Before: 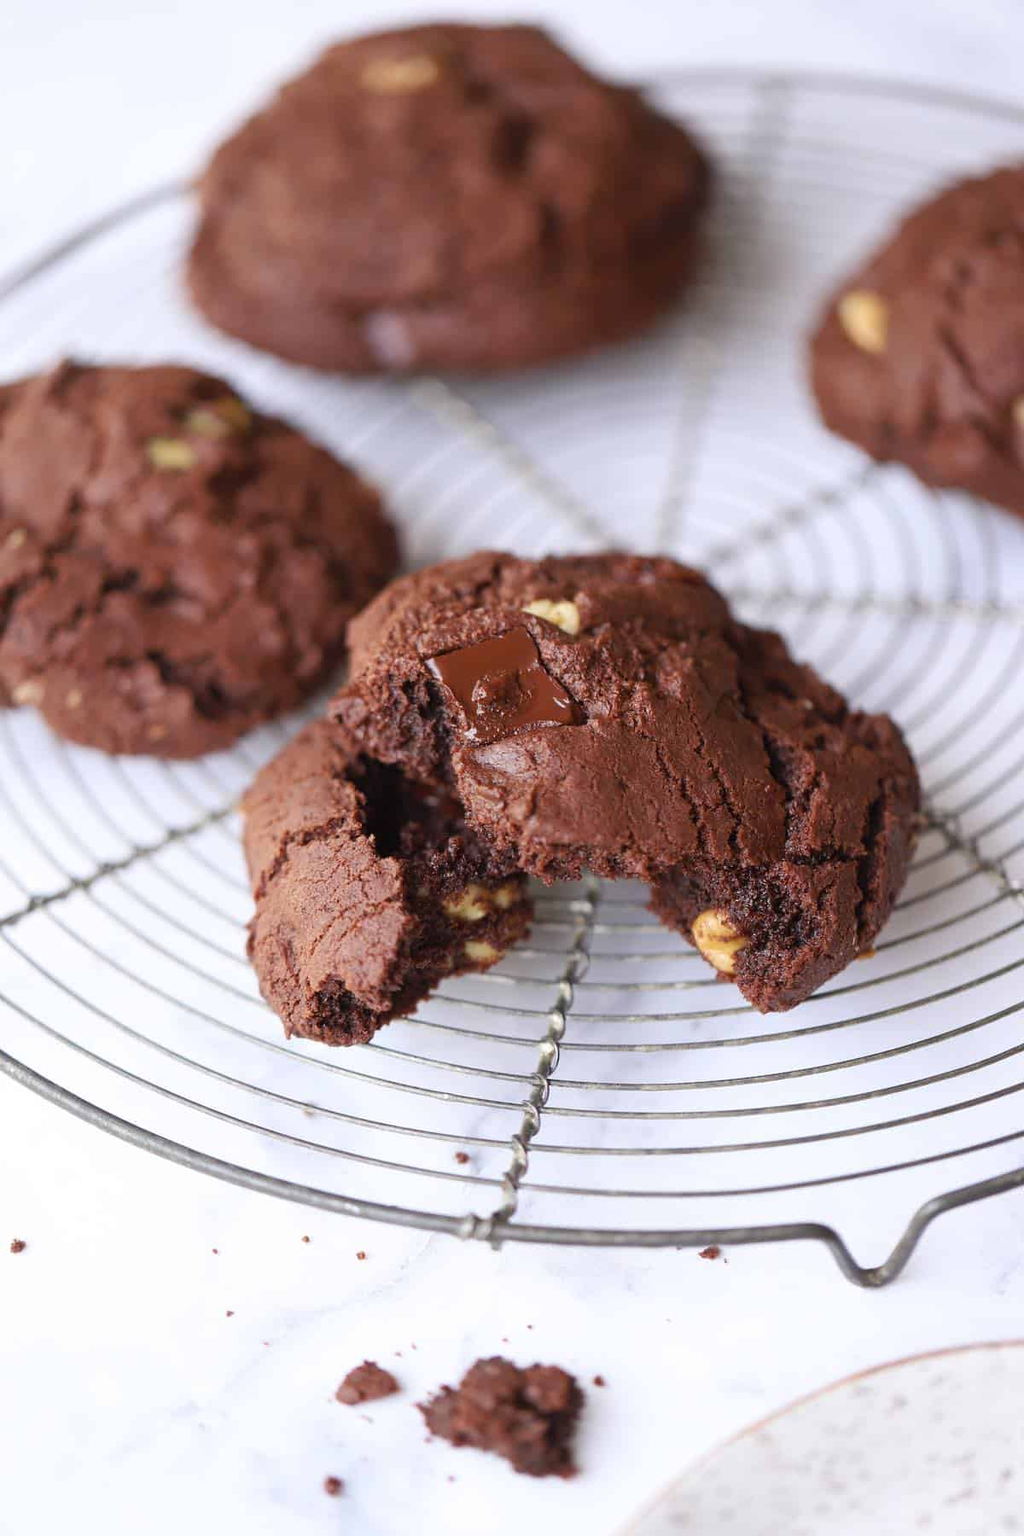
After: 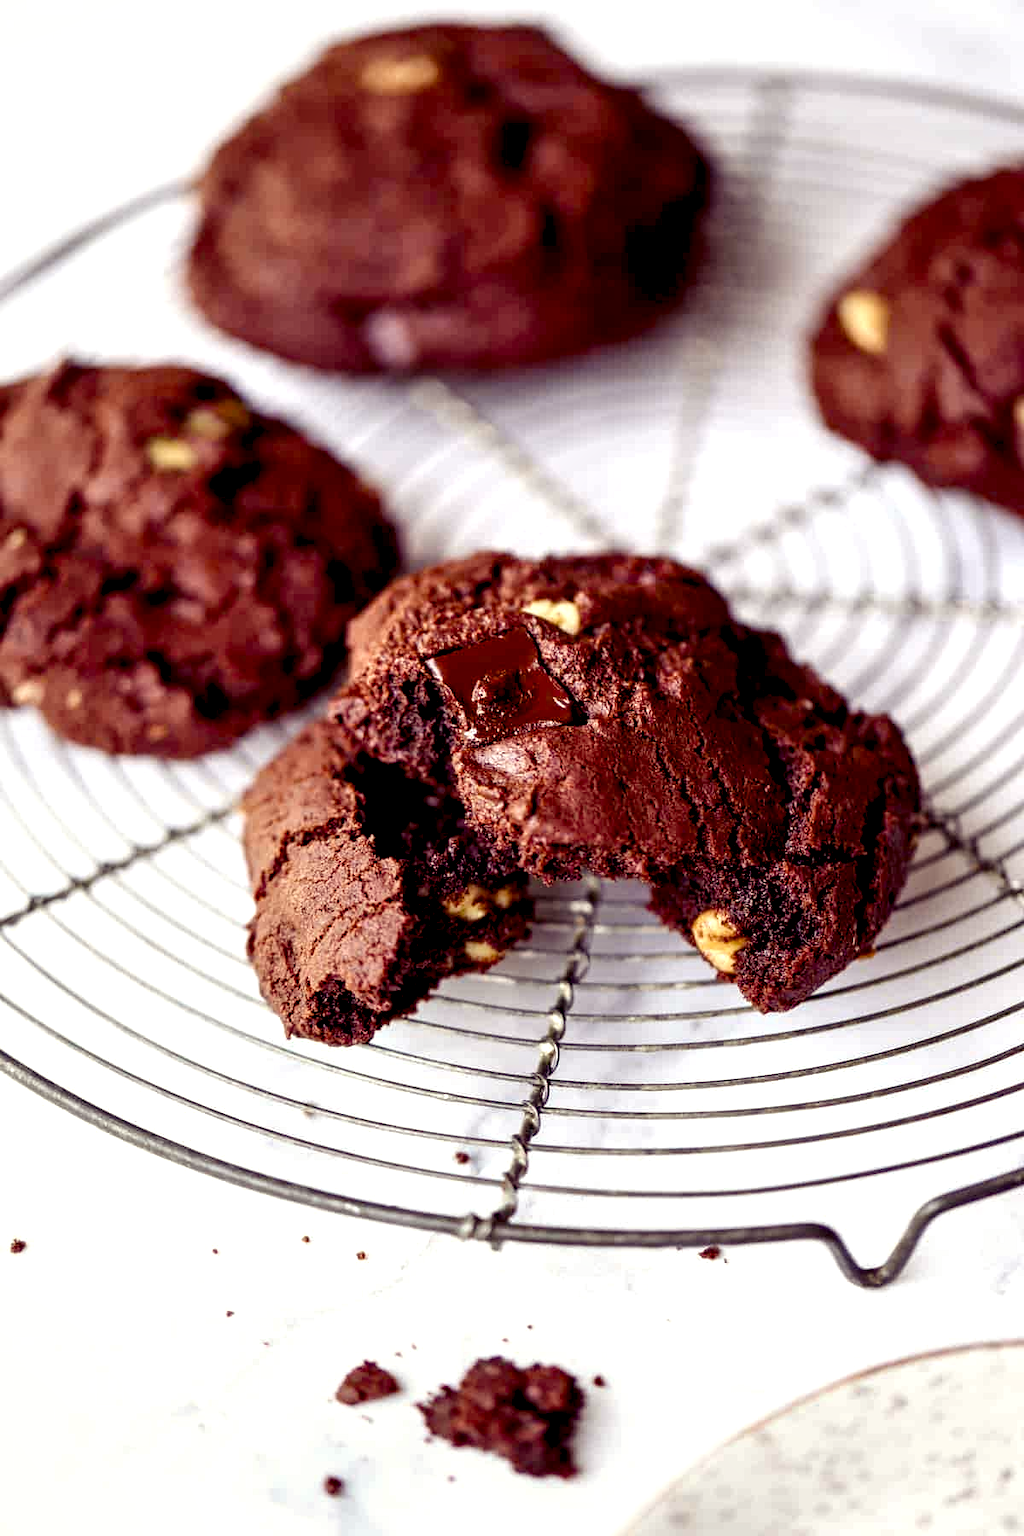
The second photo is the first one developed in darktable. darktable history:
color balance rgb: shadows lift › luminance -21.66%, shadows lift › chroma 8.98%, shadows lift › hue 283.37°, power › chroma 1.05%, power › hue 25.59°, highlights gain › luminance 6.08%, highlights gain › chroma 2.55%, highlights gain › hue 90°, global offset › luminance -0.87%, perceptual saturation grading › global saturation 25%, perceptual saturation grading › highlights -28.39%, perceptual saturation grading › shadows 33.98%
local contrast: highlights 80%, shadows 57%, detail 175%, midtone range 0.602
